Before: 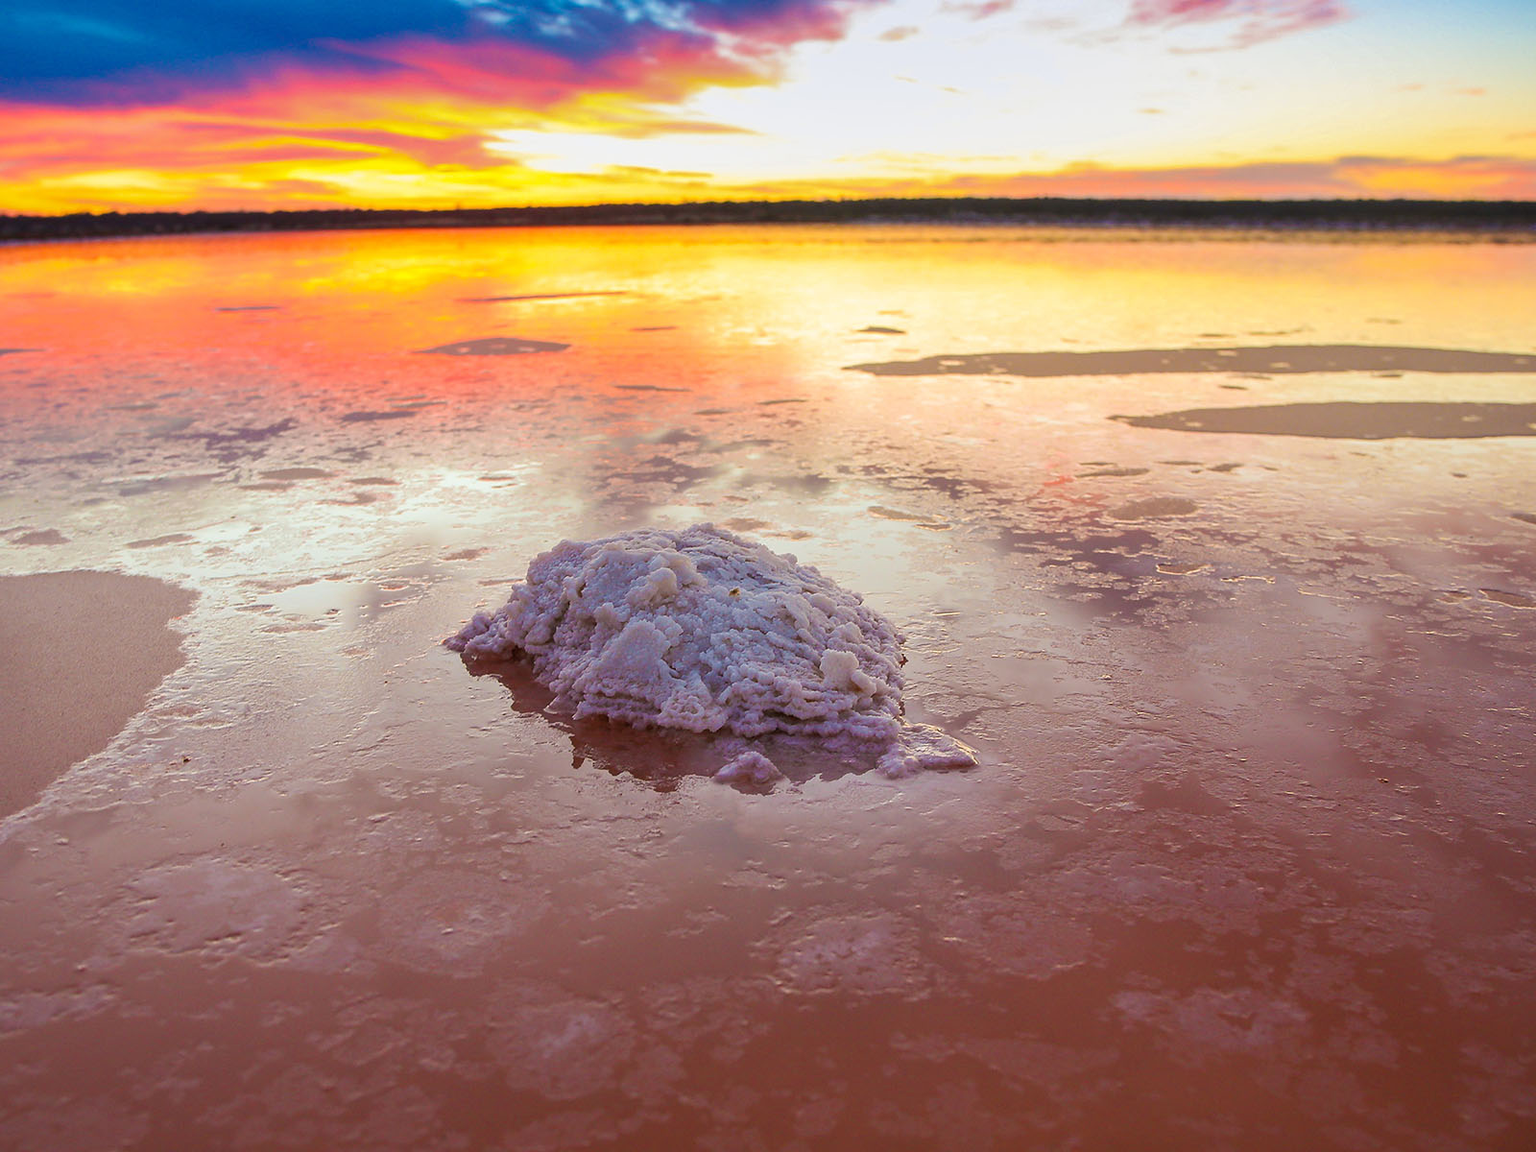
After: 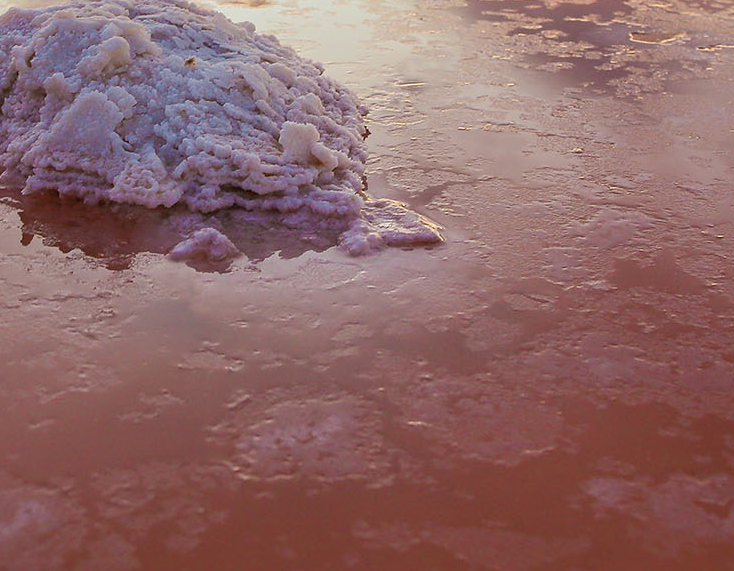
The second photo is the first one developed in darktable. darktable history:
crop: left 35.987%, top 46.306%, right 18.108%, bottom 6.096%
shadows and highlights: radius 125.33, shadows 21.24, highlights -22.37, low approximation 0.01
